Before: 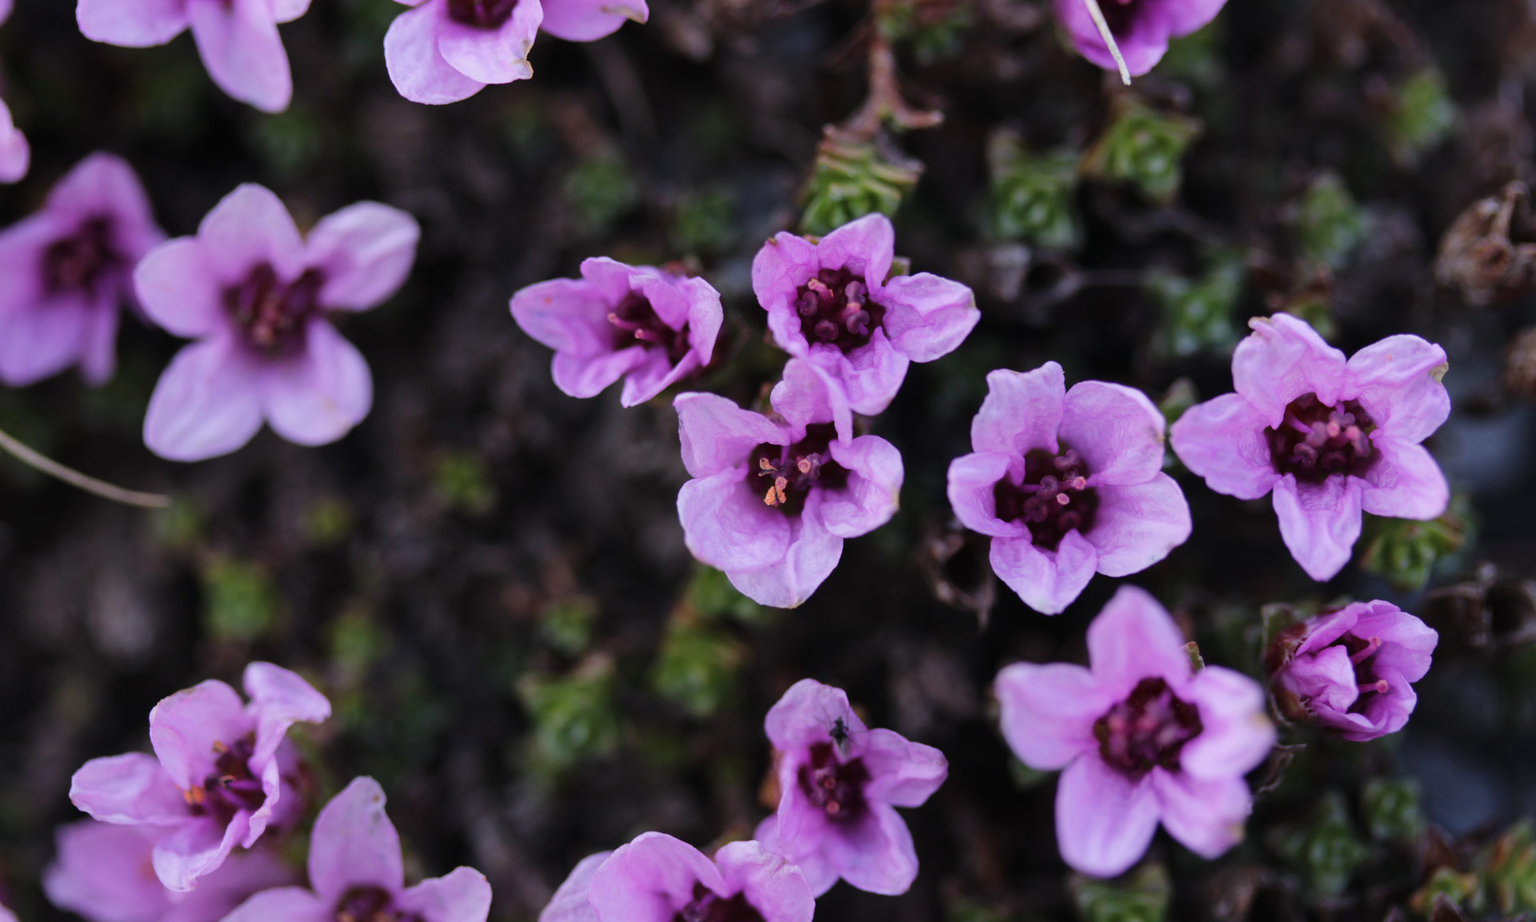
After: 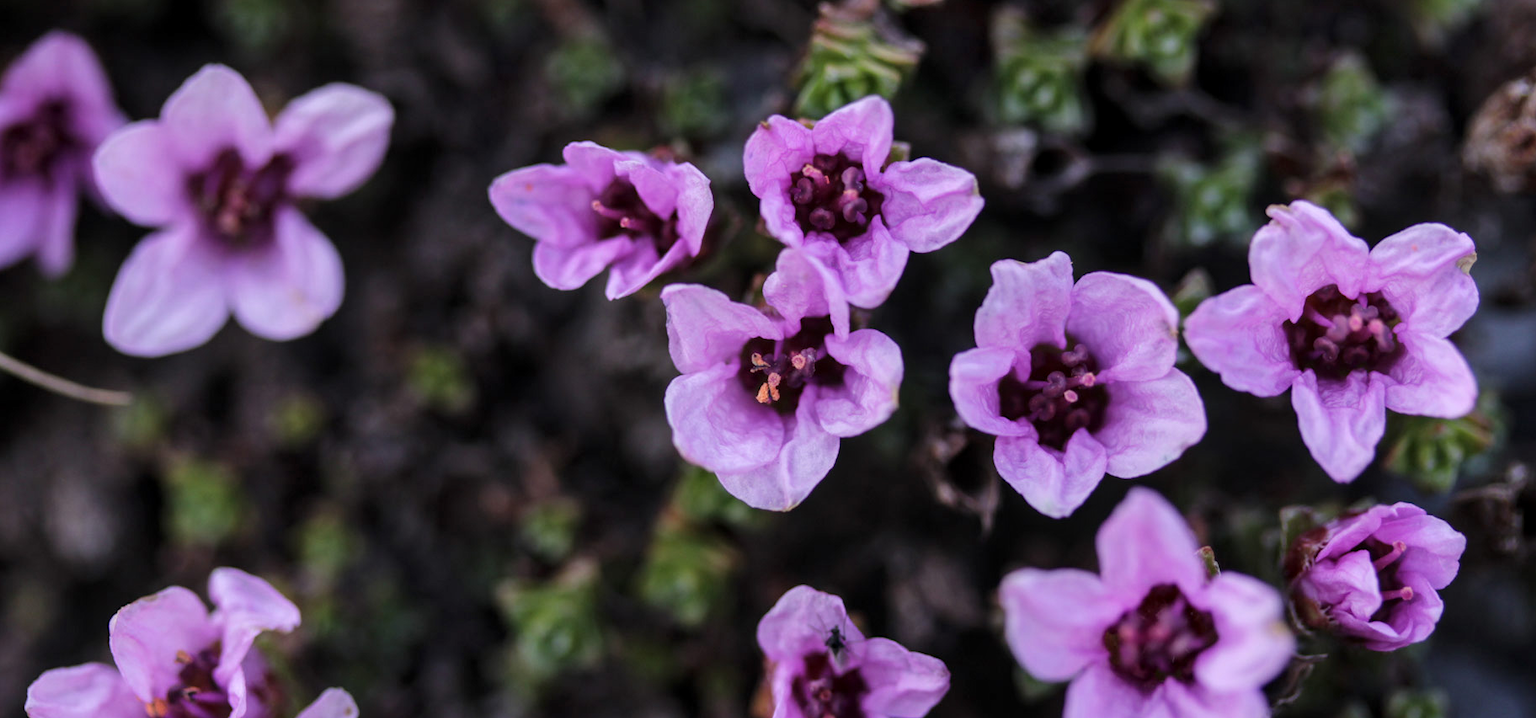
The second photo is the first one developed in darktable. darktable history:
crop and rotate: left 2.991%, top 13.302%, right 1.981%, bottom 12.636%
local contrast: detail 130%
